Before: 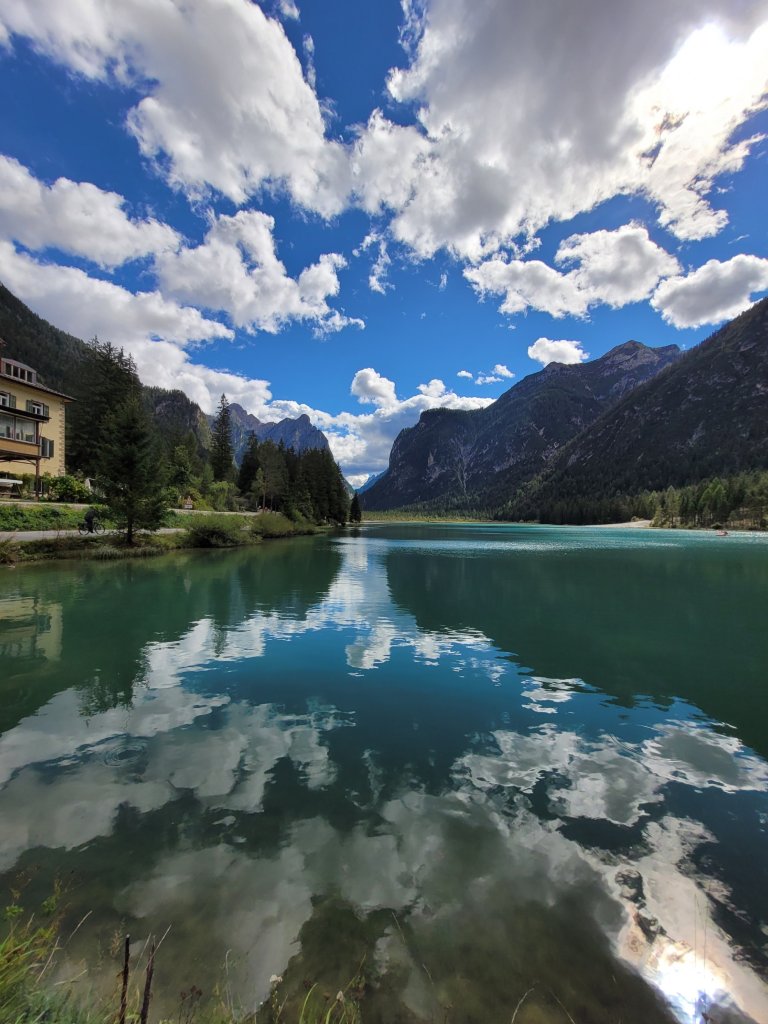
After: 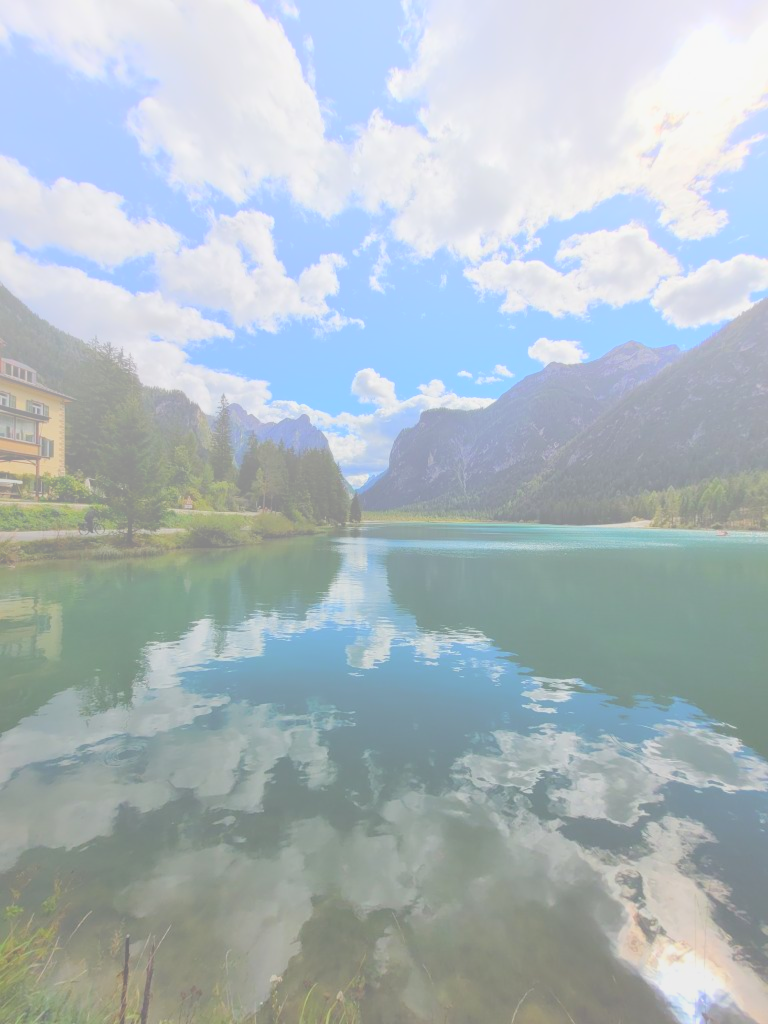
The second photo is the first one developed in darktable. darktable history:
exposure: exposure -0.492 EV, compensate highlight preservation false
bloom: size 70%, threshold 25%, strength 70%
